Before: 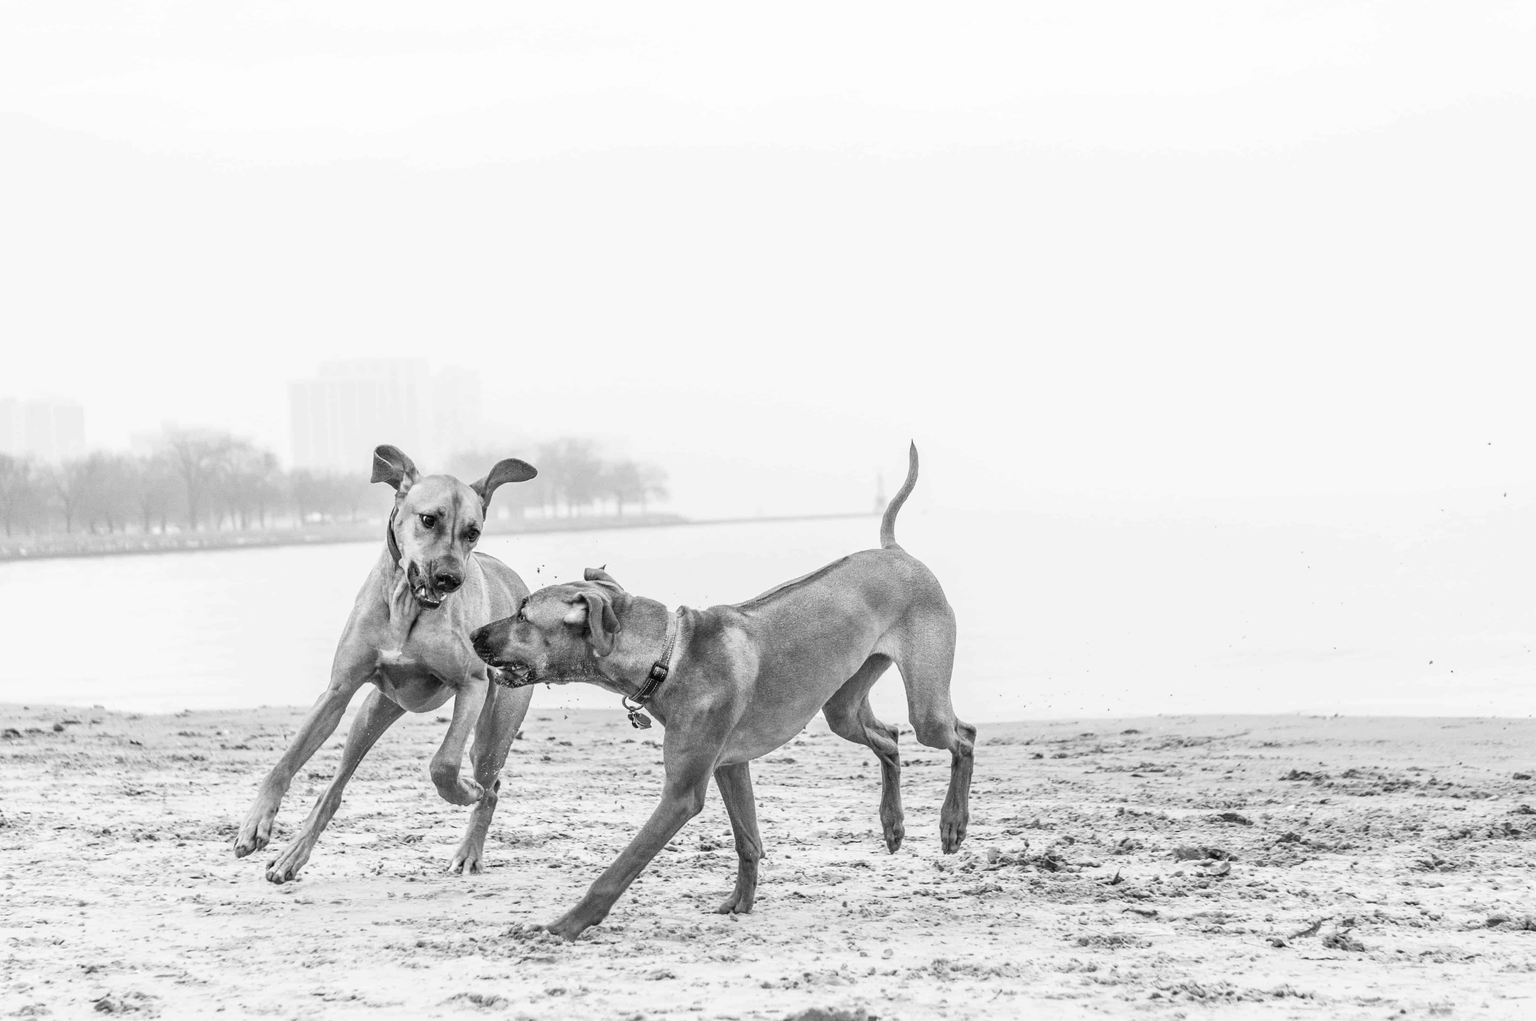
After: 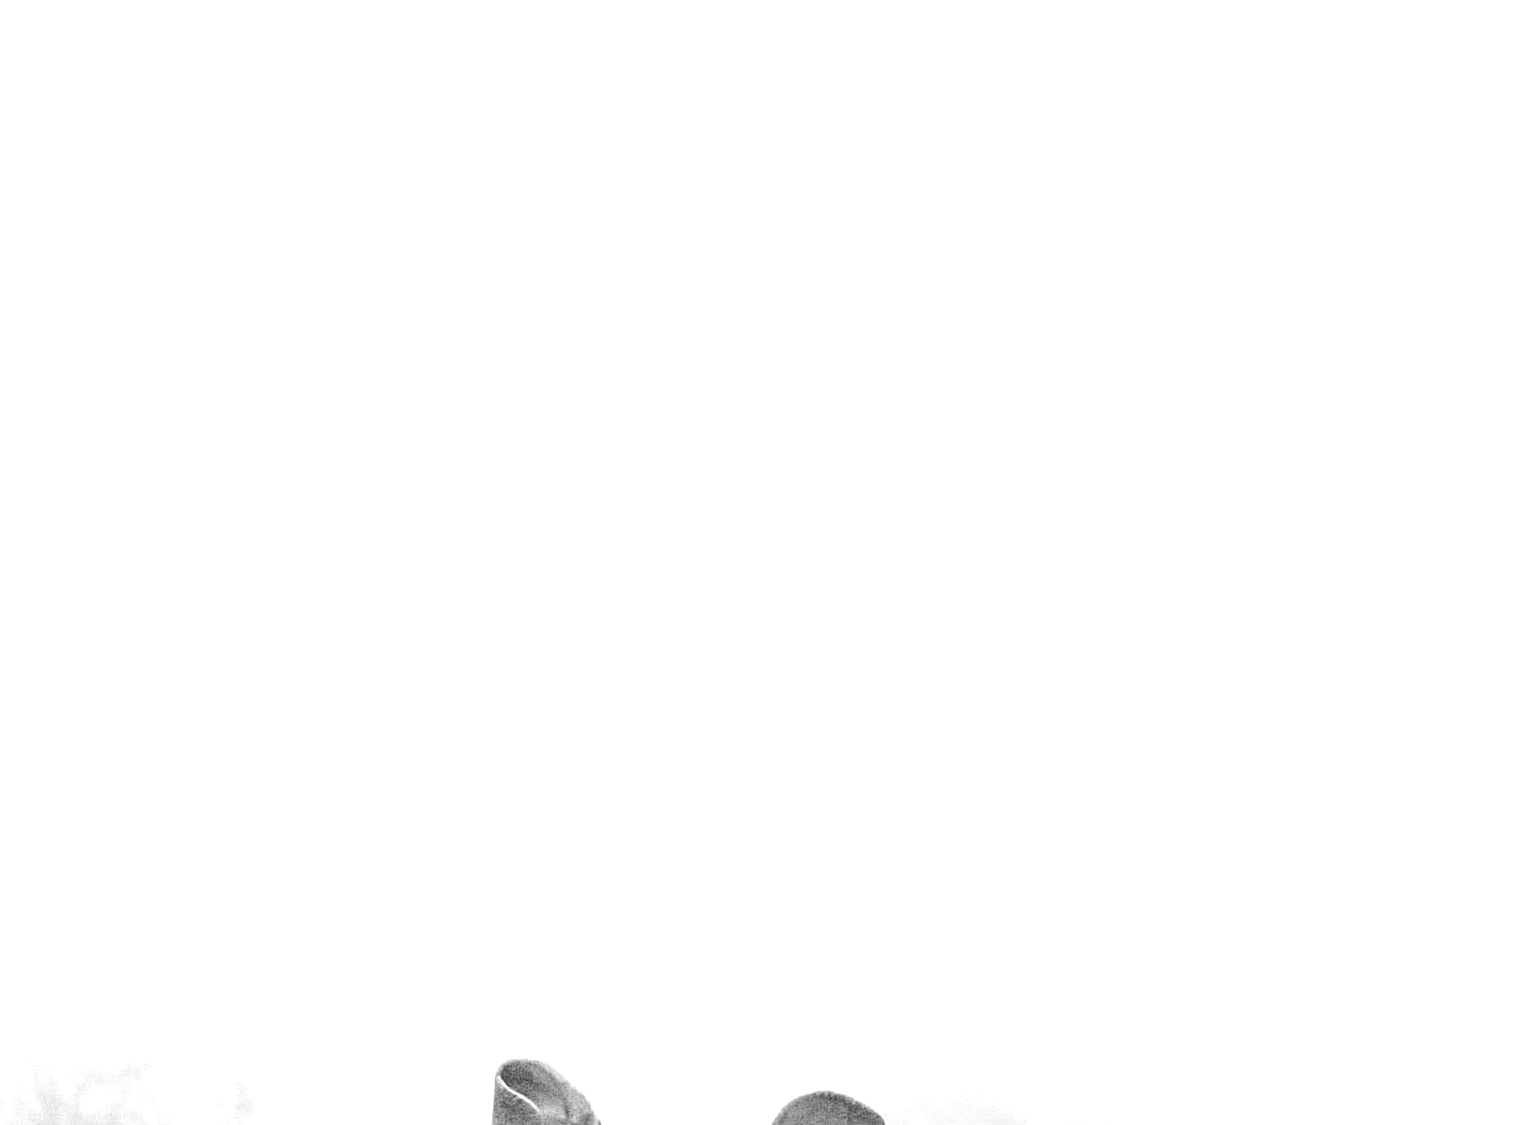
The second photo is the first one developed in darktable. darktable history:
crop and rotate: left 10.817%, top 0.062%, right 47.194%, bottom 53.626%
exposure: black level correction 0, exposure 0.7 EV, compensate exposure bias true, compensate highlight preservation false
color balance rgb: perceptual saturation grading › global saturation 25%, perceptual brilliance grading › mid-tones 10%, perceptual brilliance grading › shadows 15%, global vibrance 20%
